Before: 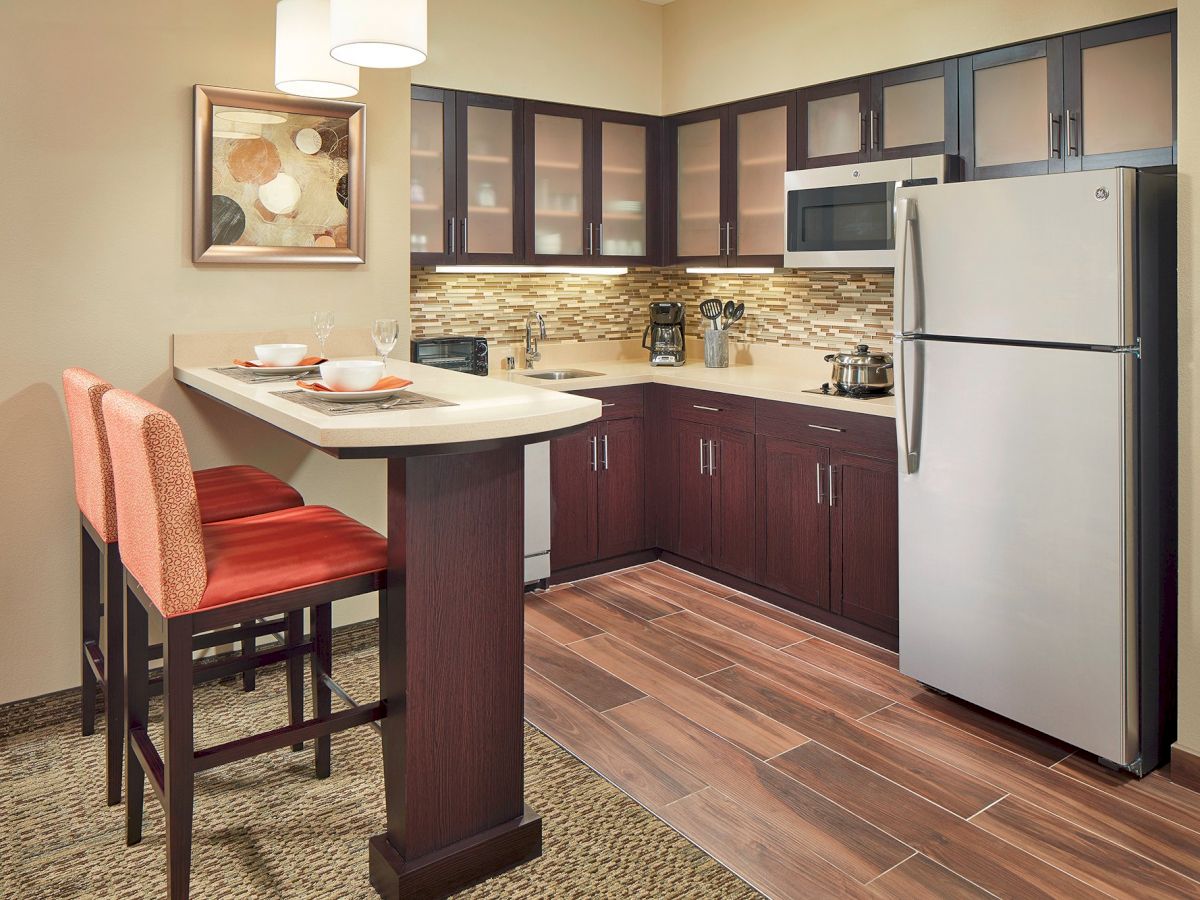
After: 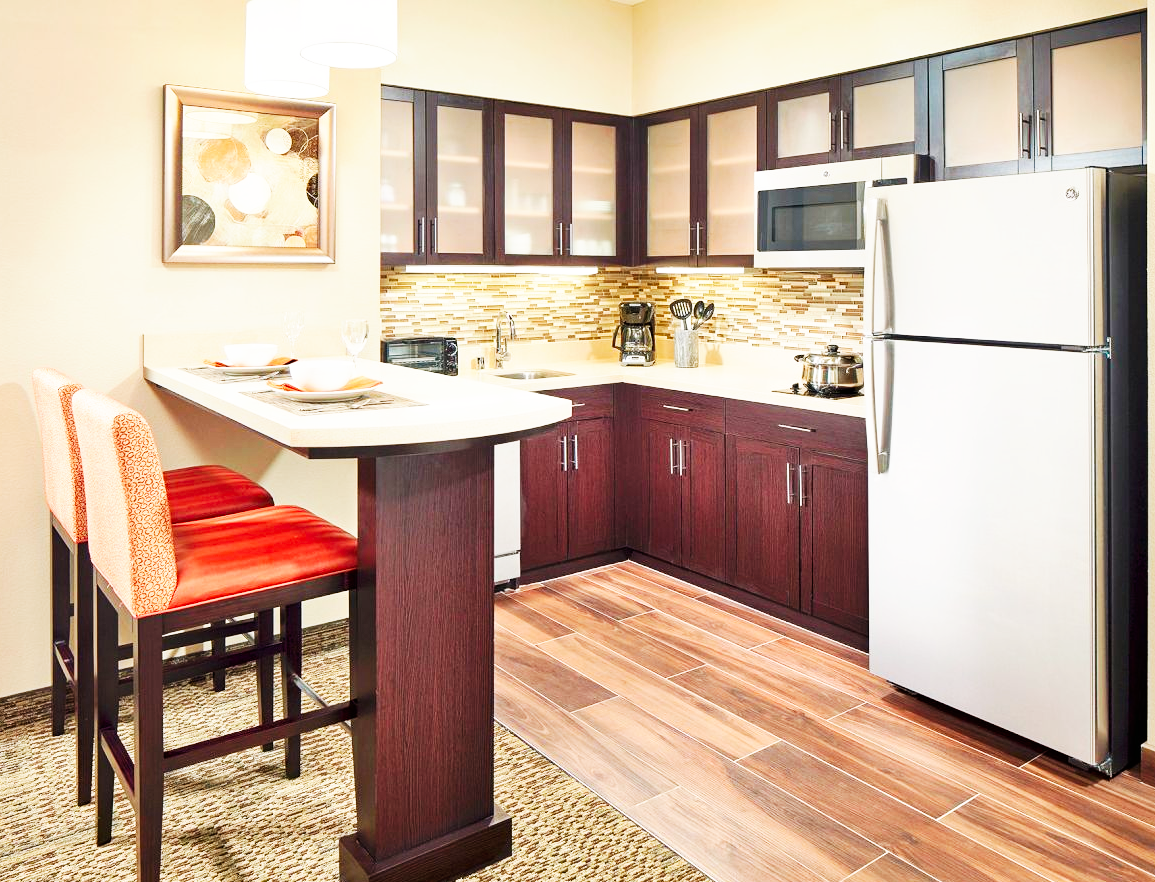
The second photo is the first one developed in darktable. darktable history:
crop and rotate: left 2.514%, right 1.154%, bottom 1.917%
base curve: curves: ch0 [(0, 0) (0.007, 0.004) (0.027, 0.03) (0.046, 0.07) (0.207, 0.54) (0.442, 0.872) (0.673, 0.972) (1, 1)], preserve colors none
